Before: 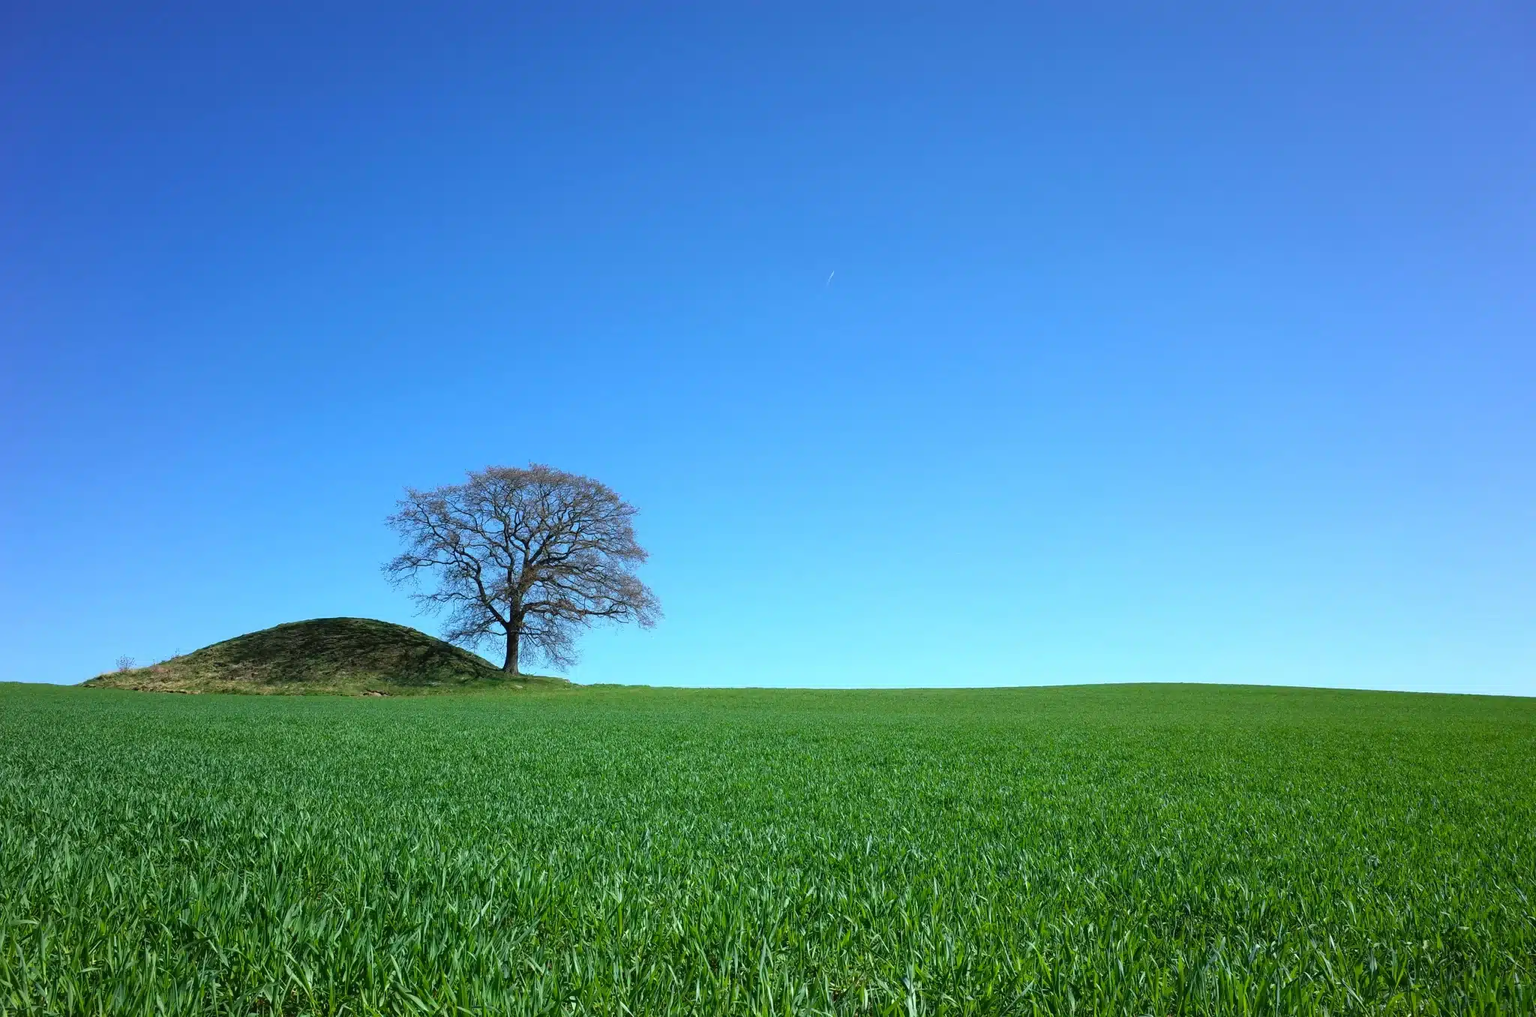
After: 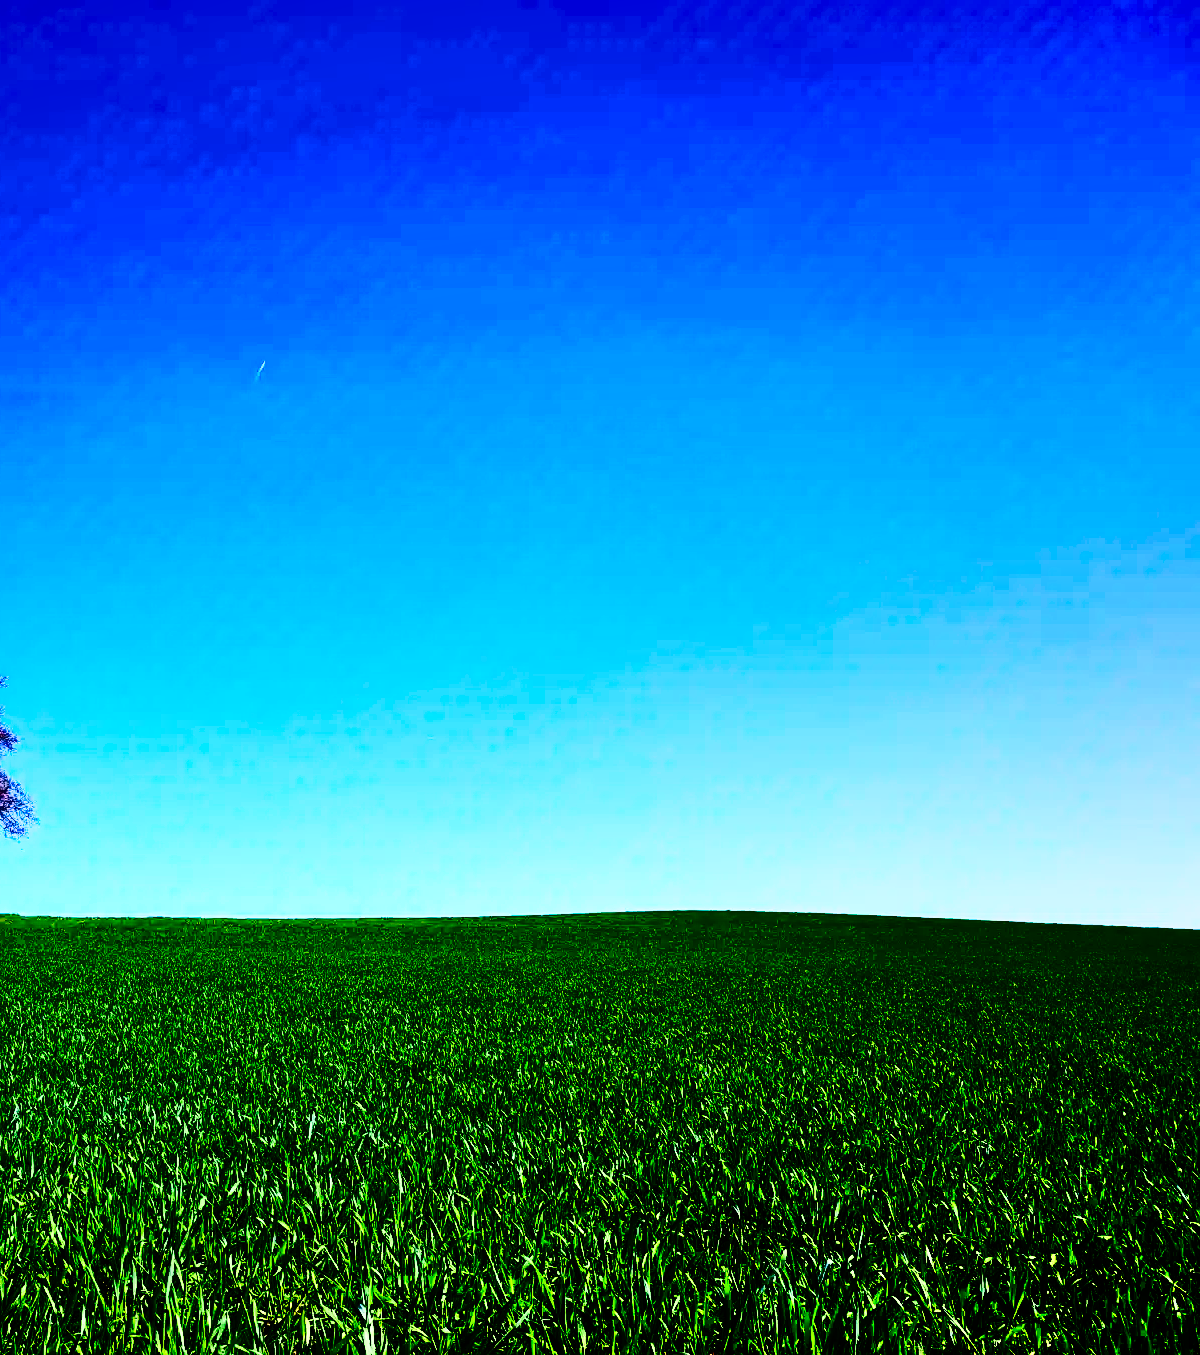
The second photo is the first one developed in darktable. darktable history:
contrast brightness saturation: contrast 0.77, brightness -1, saturation 1
shadows and highlights: low approximation 0.01, soften with gaussian
white balance: red 1.188, blue 1.11
filmic rgb: black relative exposure -5 EV, white relative exposure 3.5 EV, hardness 3.19, contrast 1.3, highlights saturation mix -50%
sharpen: amount 0.2
crop: left 41.402%
color balance rgb: perceptual saturation grading › global saturation 20%, perceptual saturation grading › highlights -25%, perceptual saturation grading › shadows 50.52%, global vibrance 40.24%
